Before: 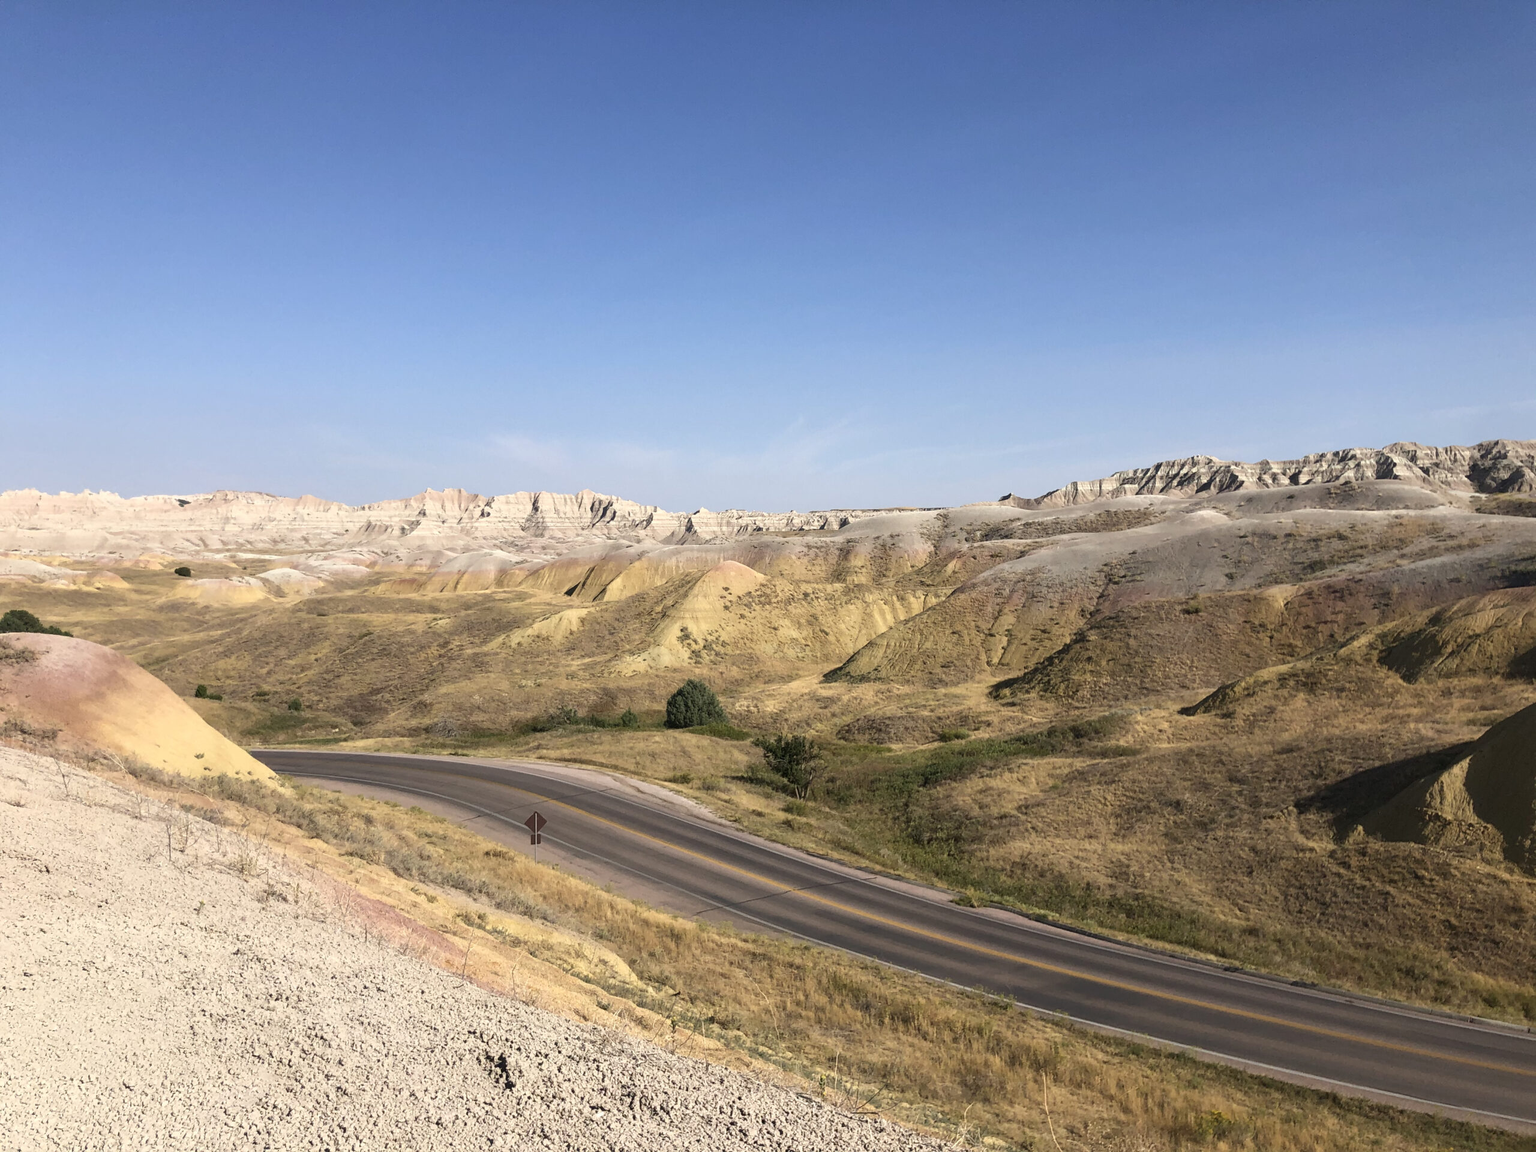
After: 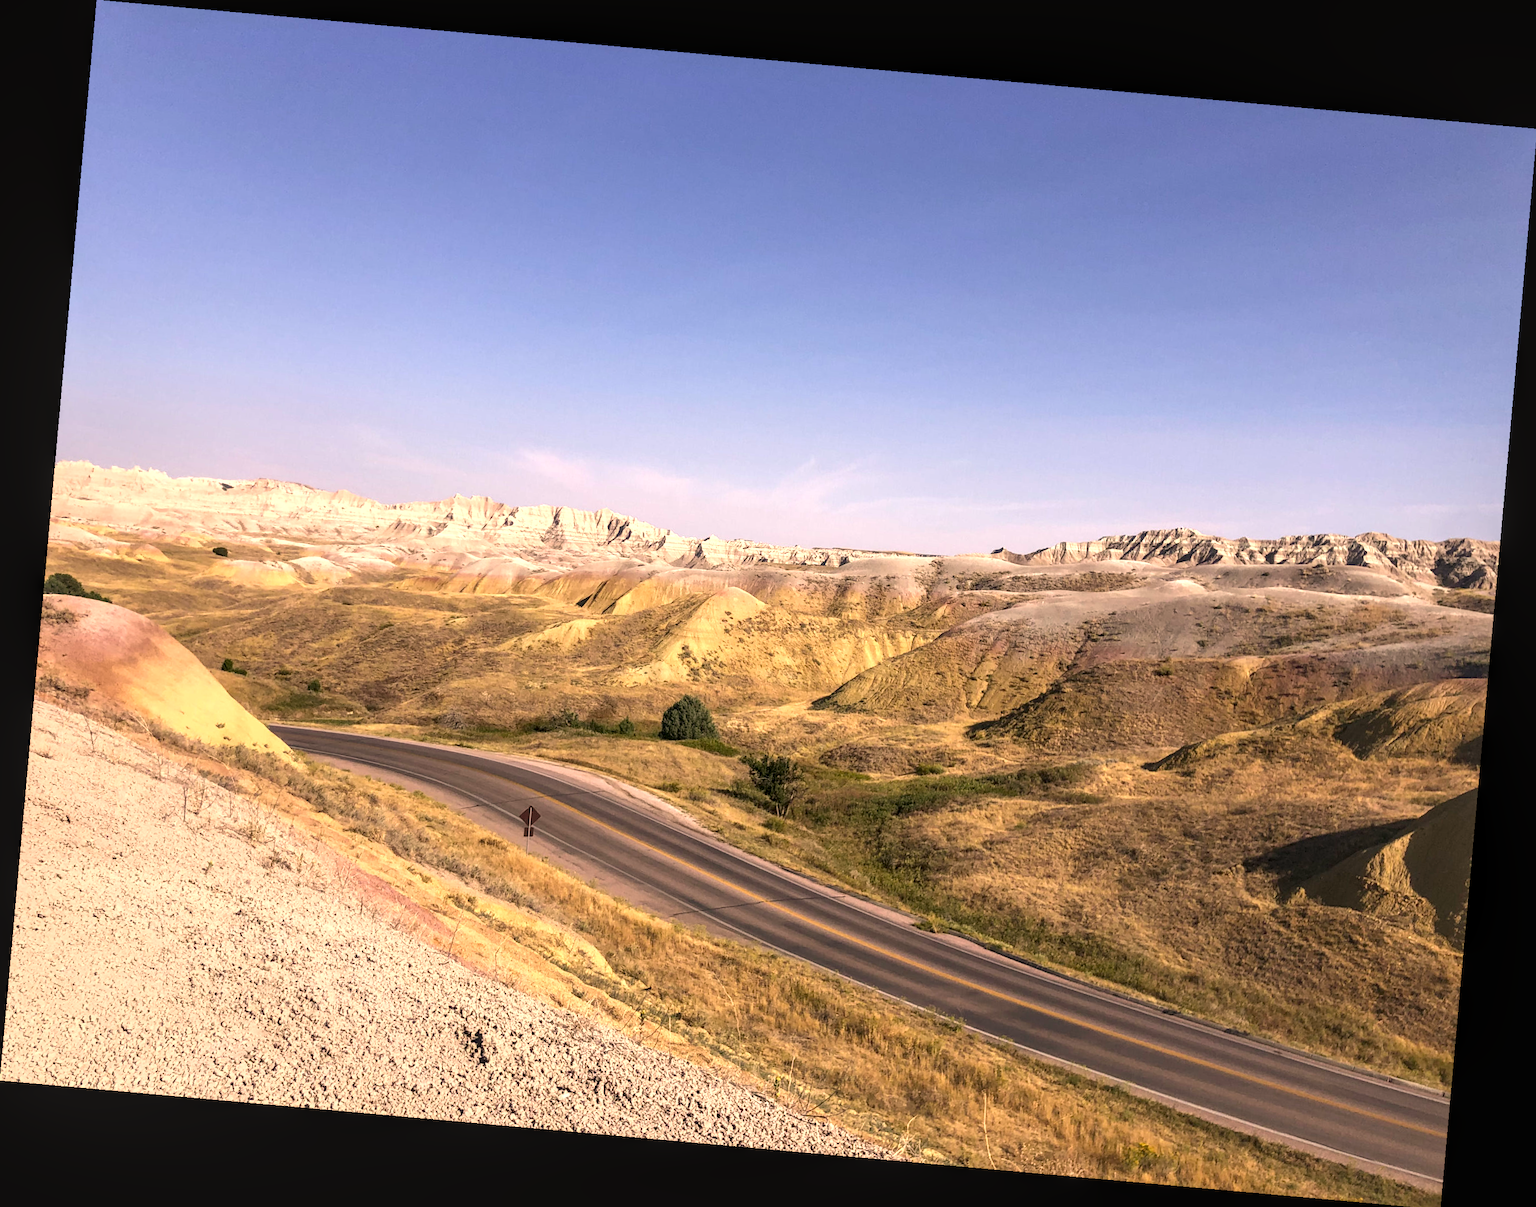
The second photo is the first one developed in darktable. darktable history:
rotate and perspective: rotation 5.12°, automatic cropping off
color correction: highlights a* 11.96, highlights b* 11.58
local contrast: on, module defaults
exposure: black level correction 0, exposure 0.5 EV, compensate highlight preservation false
